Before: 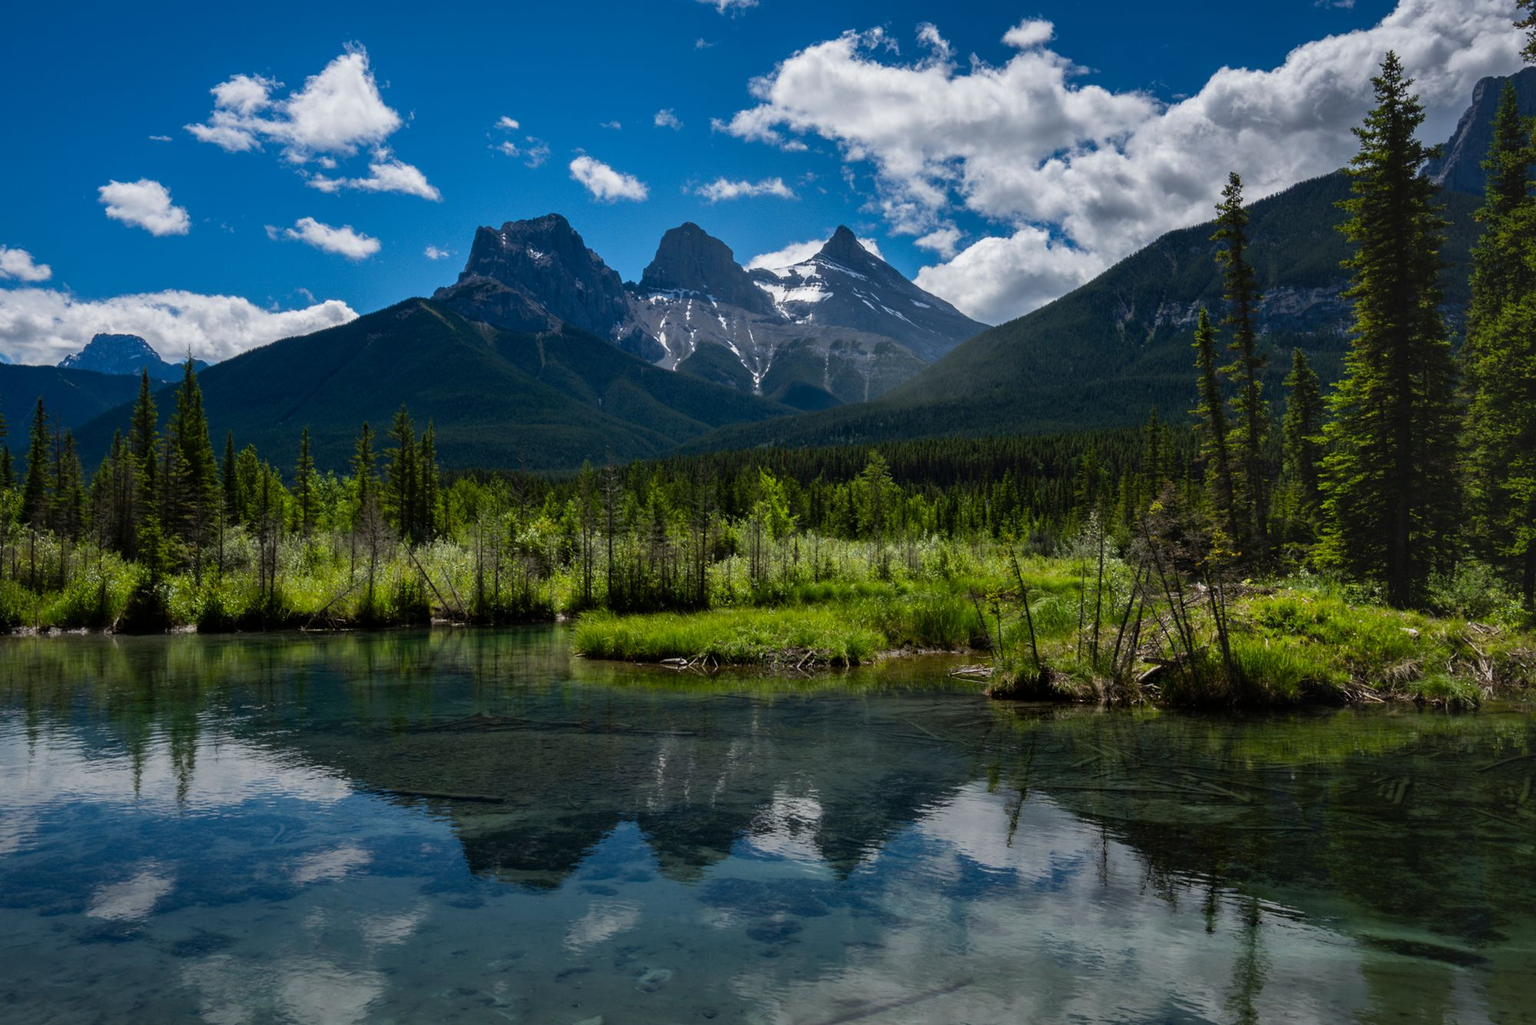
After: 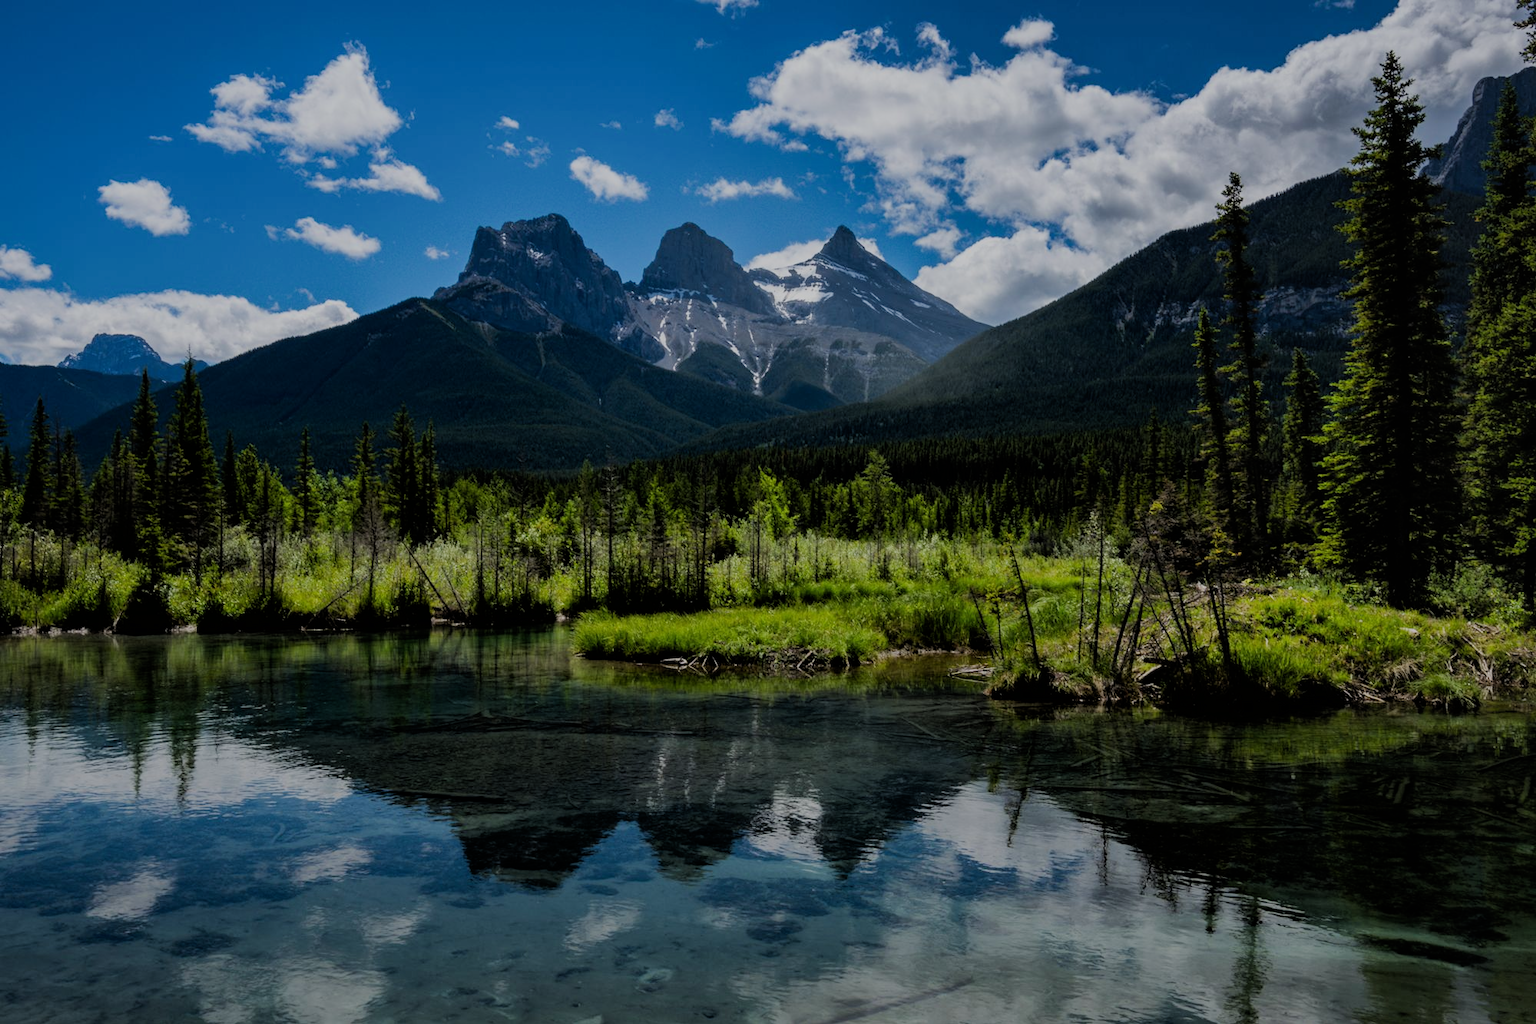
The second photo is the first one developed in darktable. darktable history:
filmic rgb: black relative exposure -6.08 EV, white relative exposure 6.95 EV, threshold 5.97 EV, hardness 2.26, enable highlight reconstruction true
